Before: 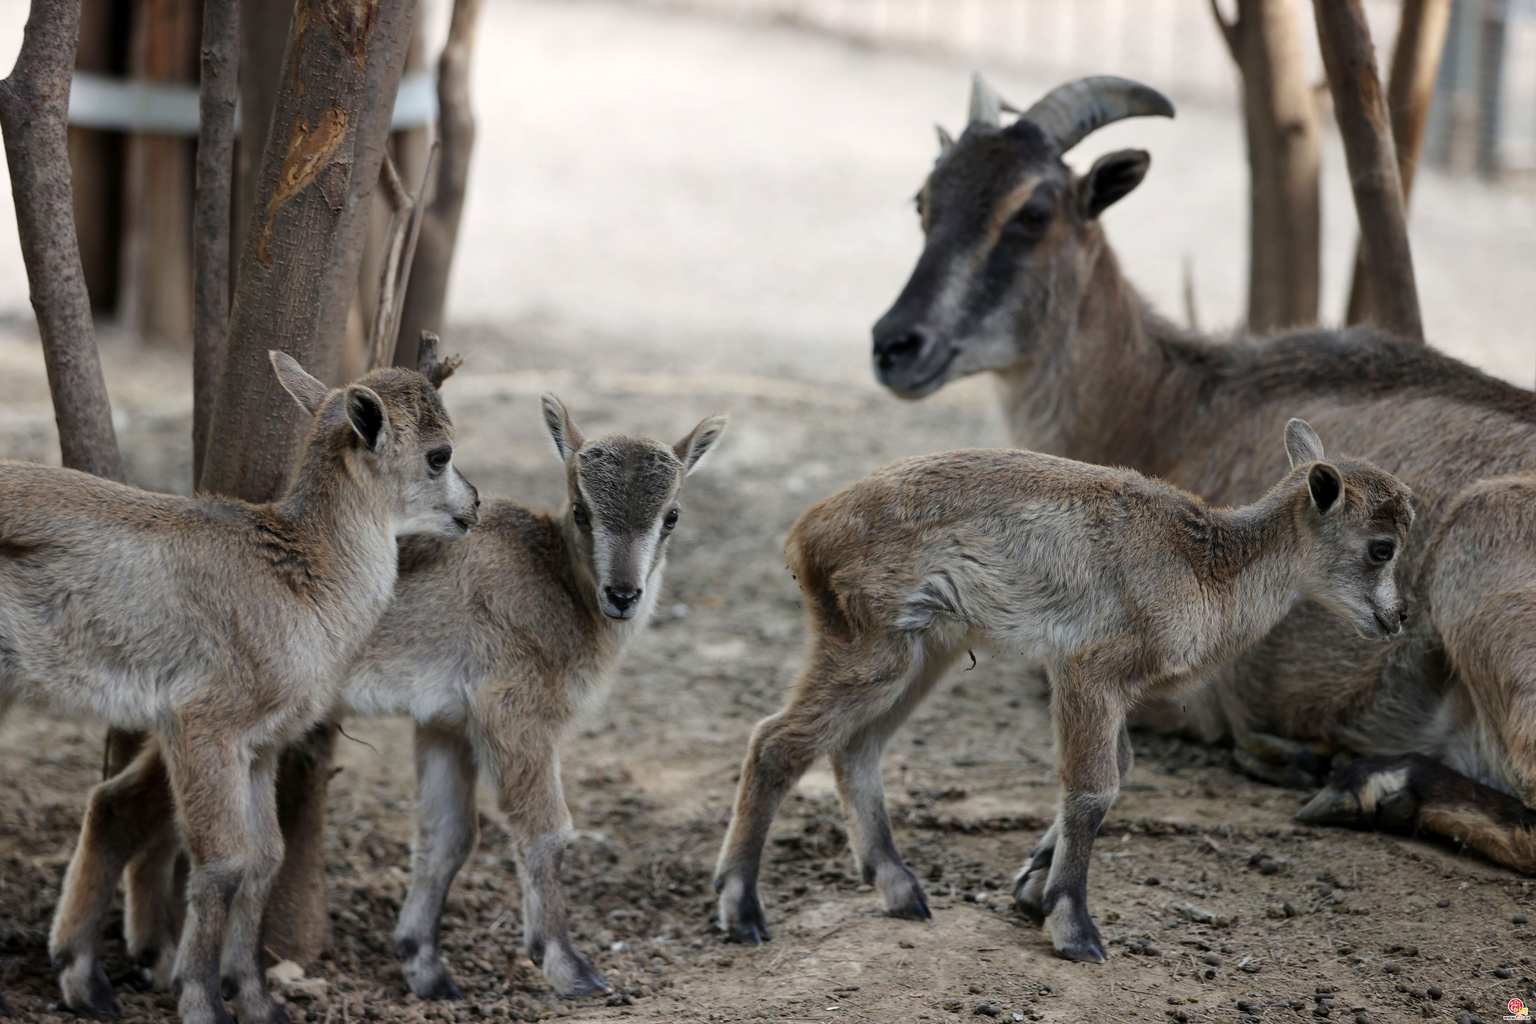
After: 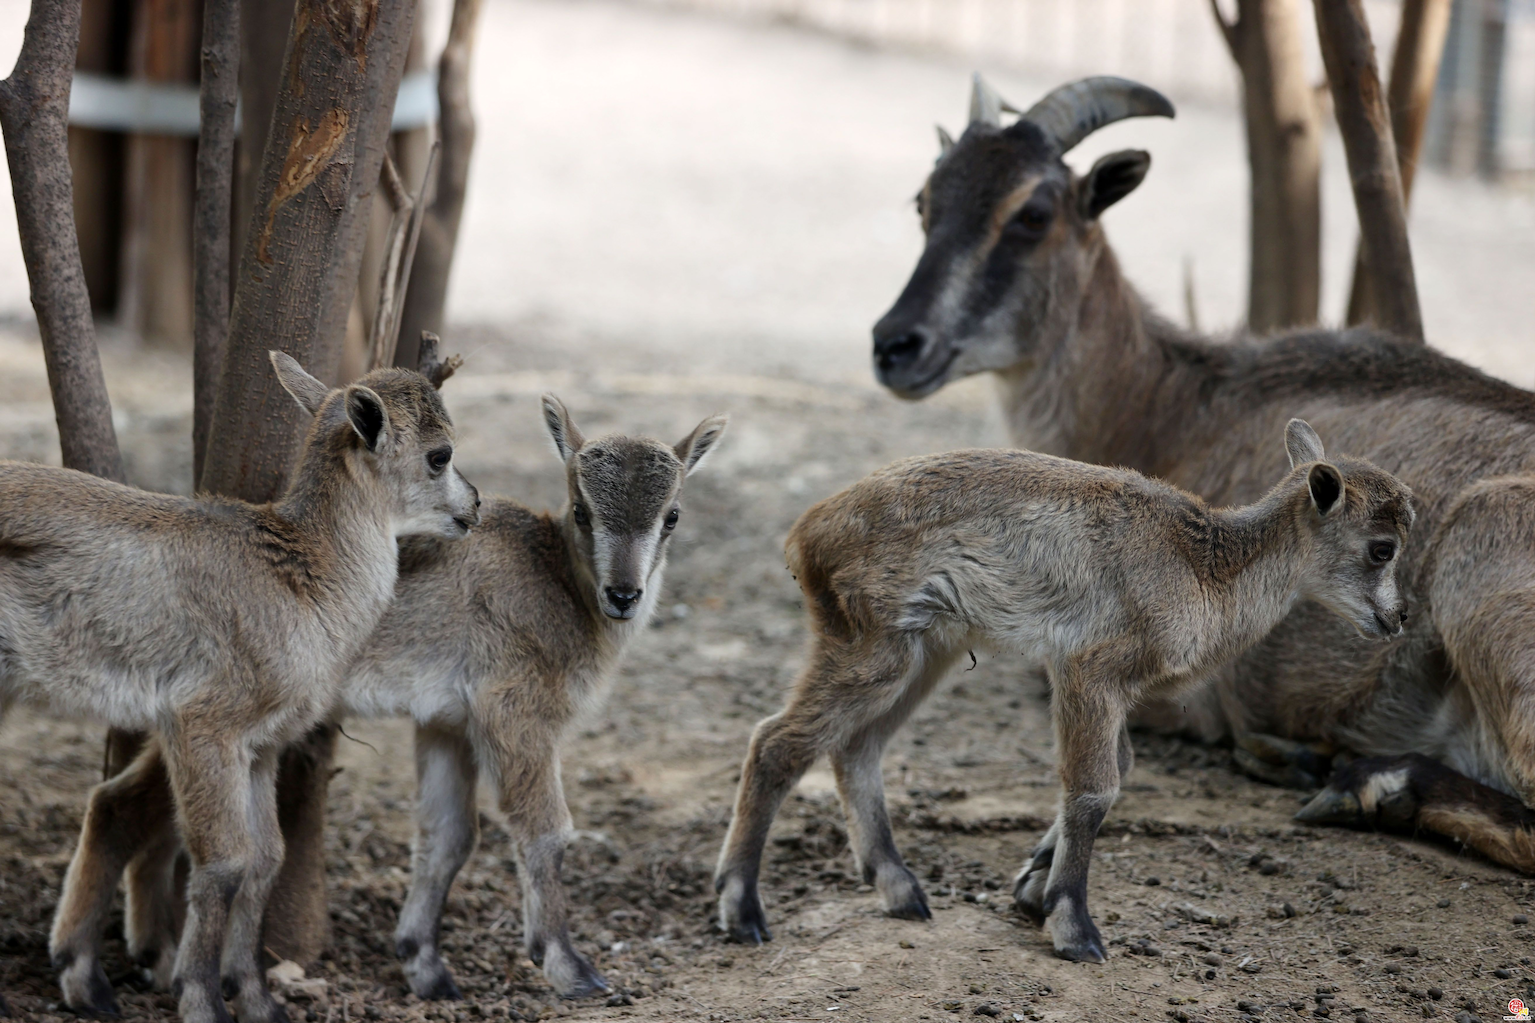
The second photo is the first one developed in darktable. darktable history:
contrast brightness saturation: contrast 0.07
